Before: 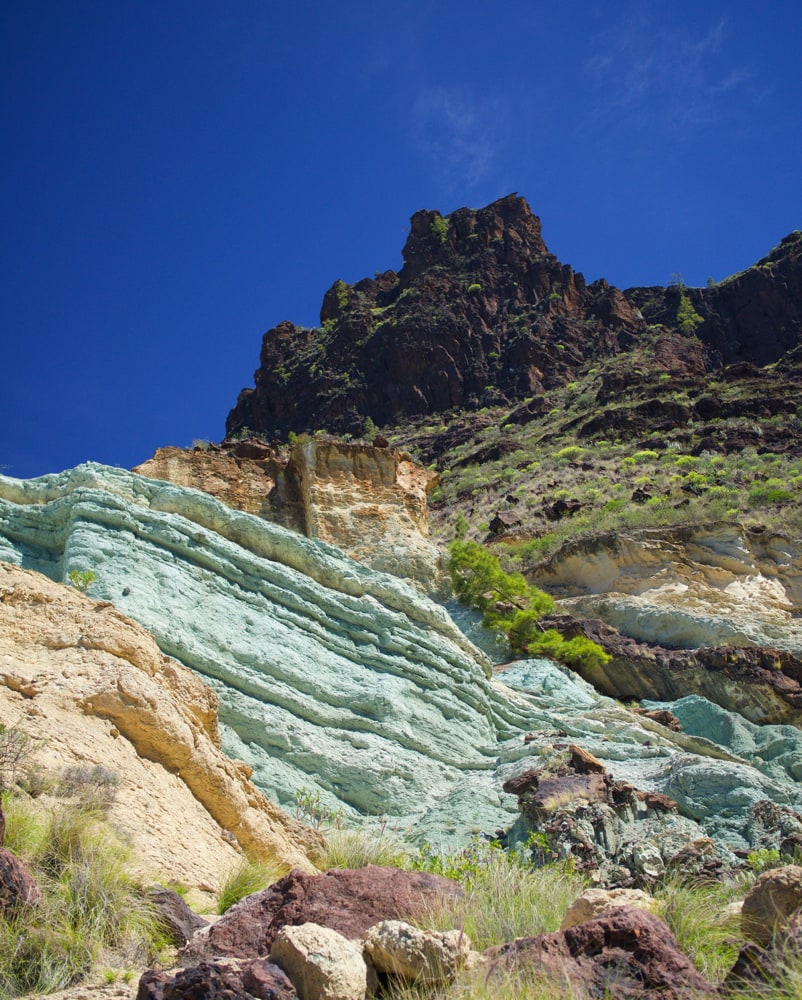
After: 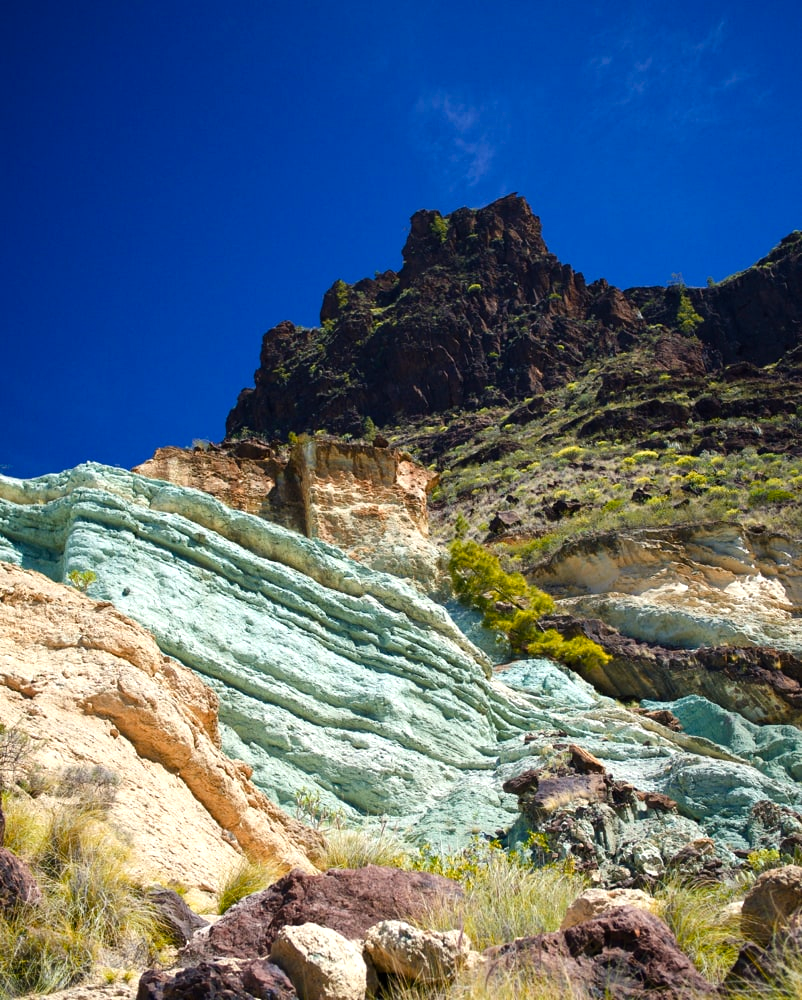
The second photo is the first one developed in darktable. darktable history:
color zones: curves: ch1 [(0, 0.455) (0.063, 0.455) (0.286, 0.495) (0.429, 0.5) (0.571, 0.5) (0.714, 0.5) (0.857, 0.5) (1, 0.455)]; ch2 [(0, 0.532) (0.063, 0.521) (0.233, 0.447) (0.429, 0.489) (0.571, 0.5) (0.714, 0.5) (0.857, 0.5) (1, 0.532)]
color balance rgb: shadows lift › luminance -20%, power › hue 72.24°, highlights gain › luminance 15%, global offset › hue 171.6°, perceptual saturation grading › highlights -15%, perceptual saturation grading › shadows 25%, global vibrance 30%, contrast 10%
